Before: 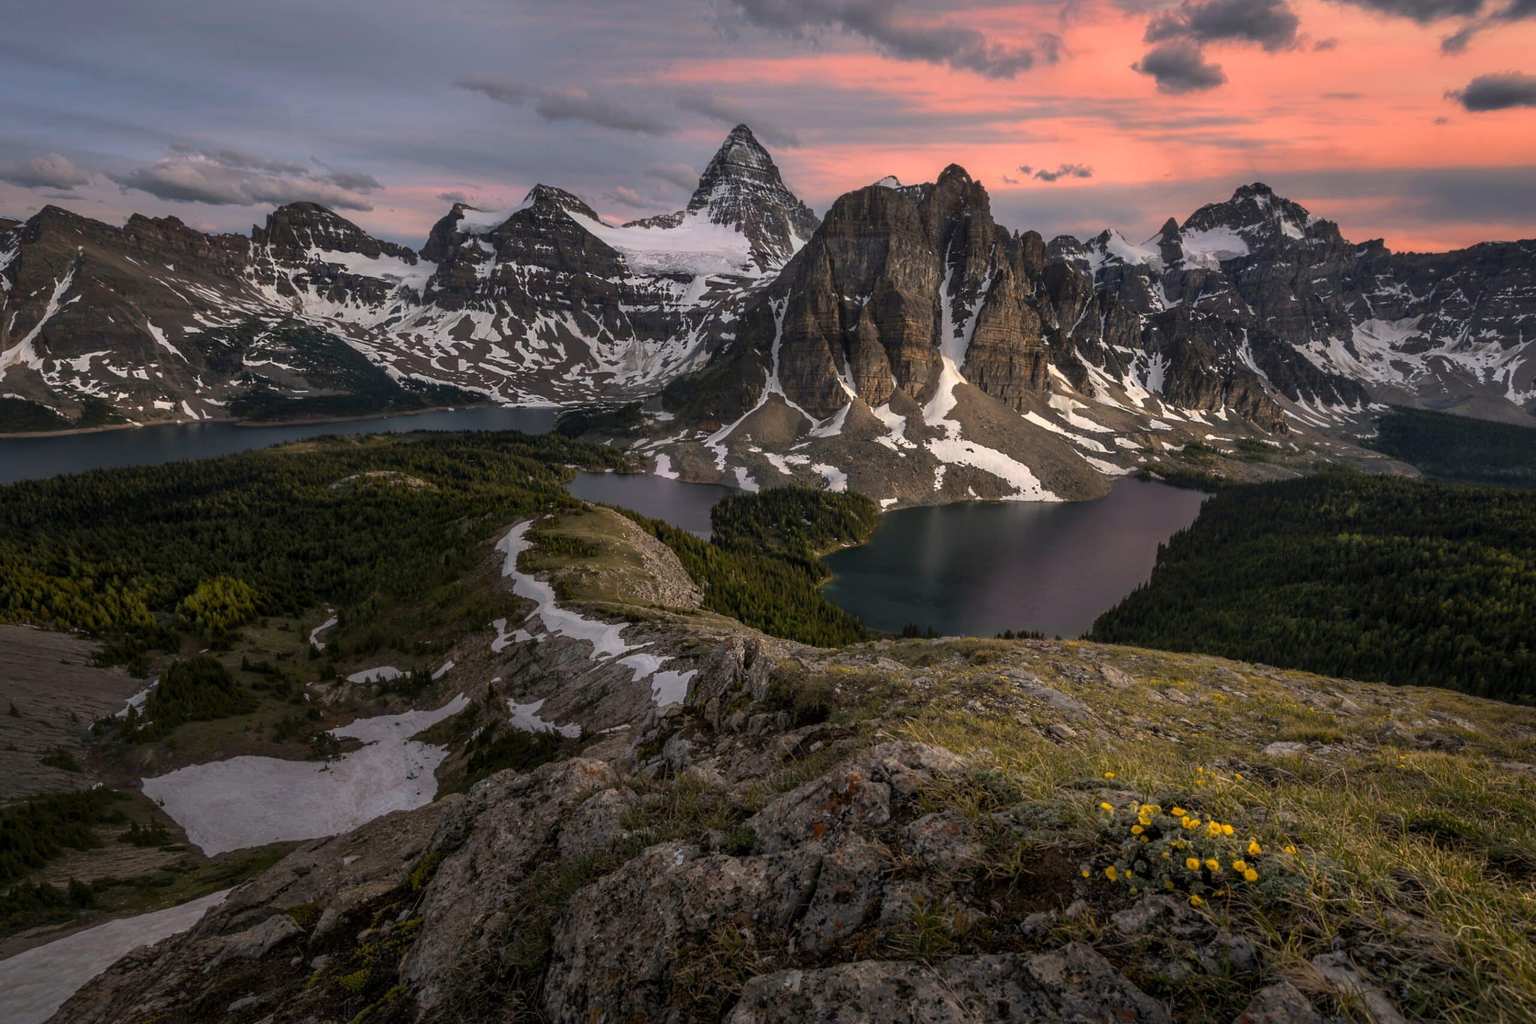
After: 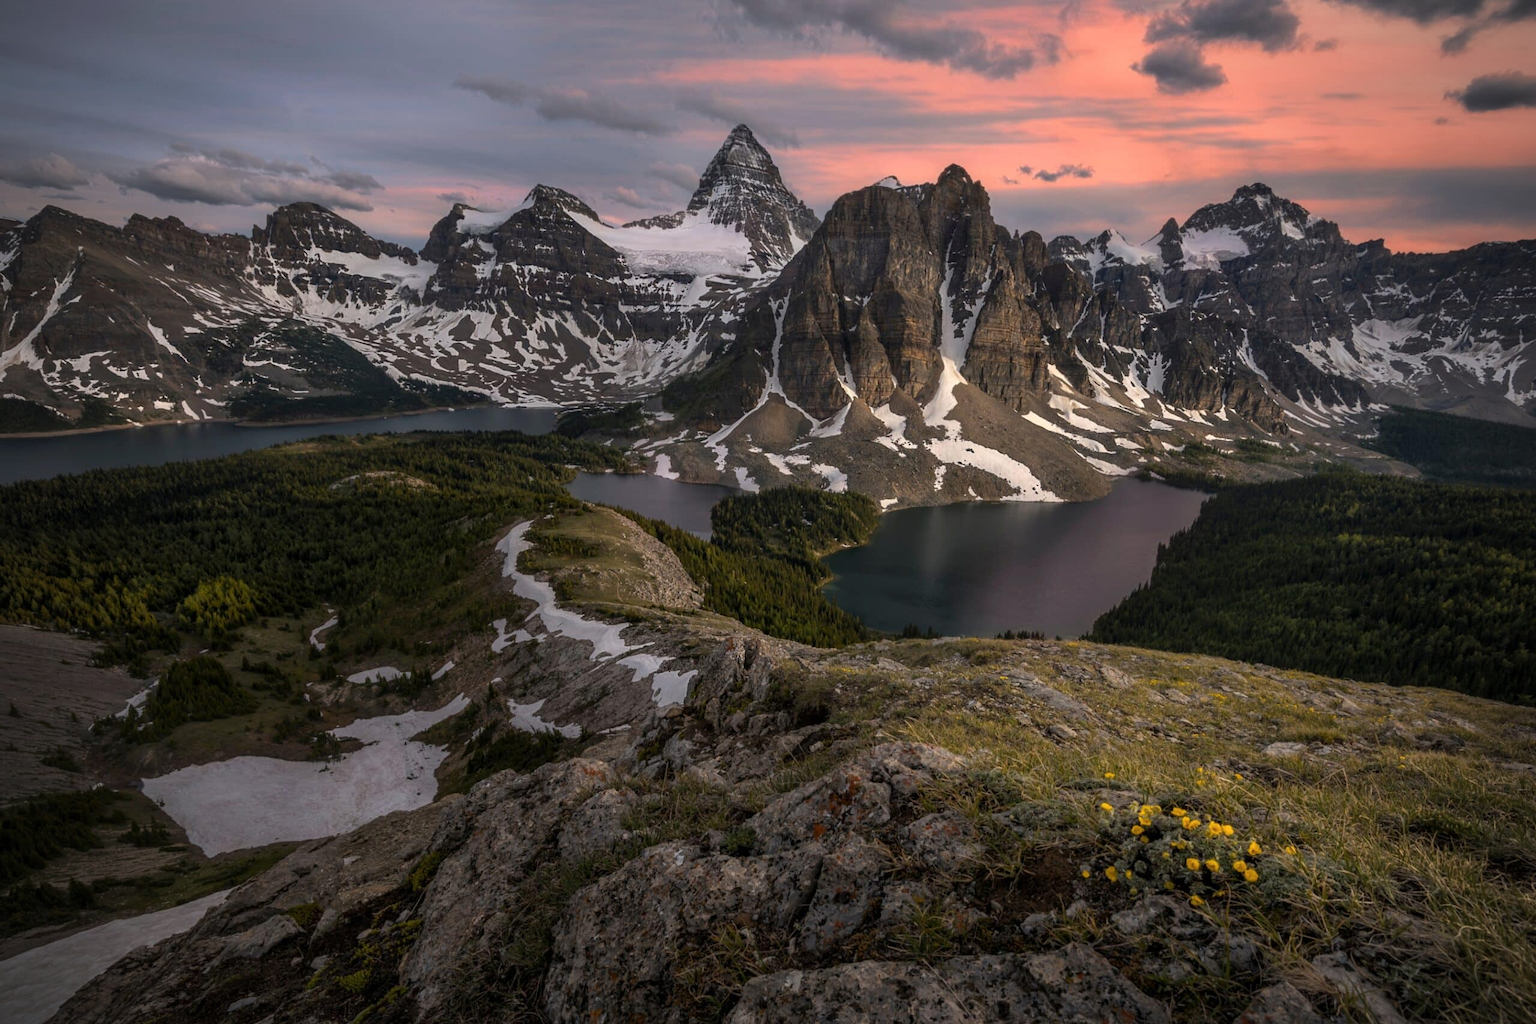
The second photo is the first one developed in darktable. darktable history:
vignetting: fall-off radius 60.81%, brightness -0.83
color balance rgb: perceptual saturation grading › global saturation 0.016%
exposure: compensate highlight preservation false
